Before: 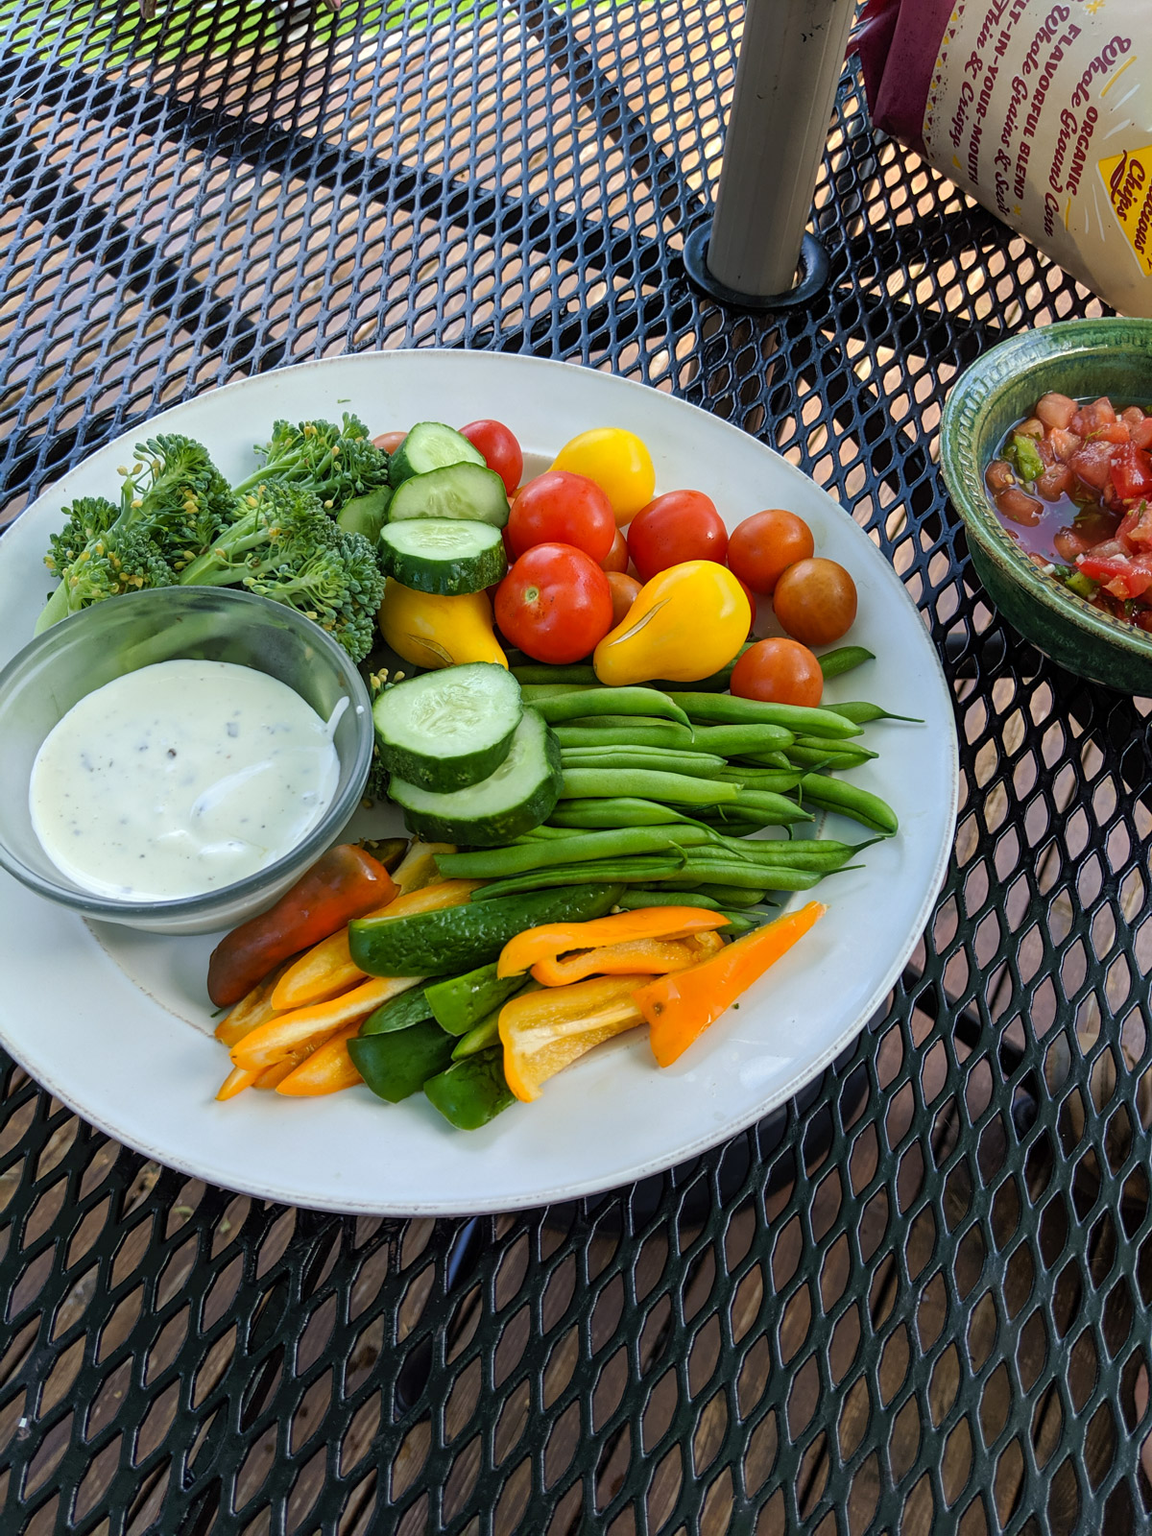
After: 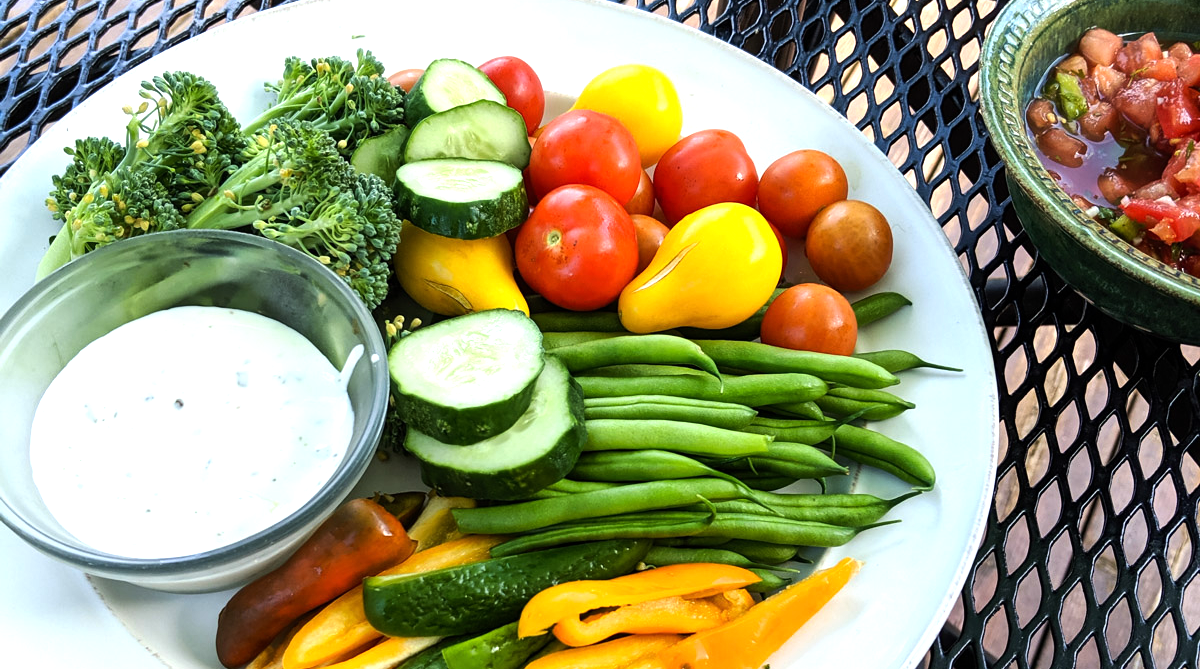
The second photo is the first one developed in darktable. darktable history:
crop and rotate: top 23.84%, bottom 34.294%
tone equalizer: -8 EV -0.75 EV, -7 EV -0.7 EV, -6 EV -0.6 EV, -5 EV -0.4 EV, -3 EV 0.4 EV, -2 EV 0.6 EV, -1 EV 0.7 EV, +0 EV 0.75 EV, edges refinement/feathering 500, mask exposure compensation -1.57 EV, preserve details no
exposure: exposure 0.217 EV, compensate highlight preservation false
